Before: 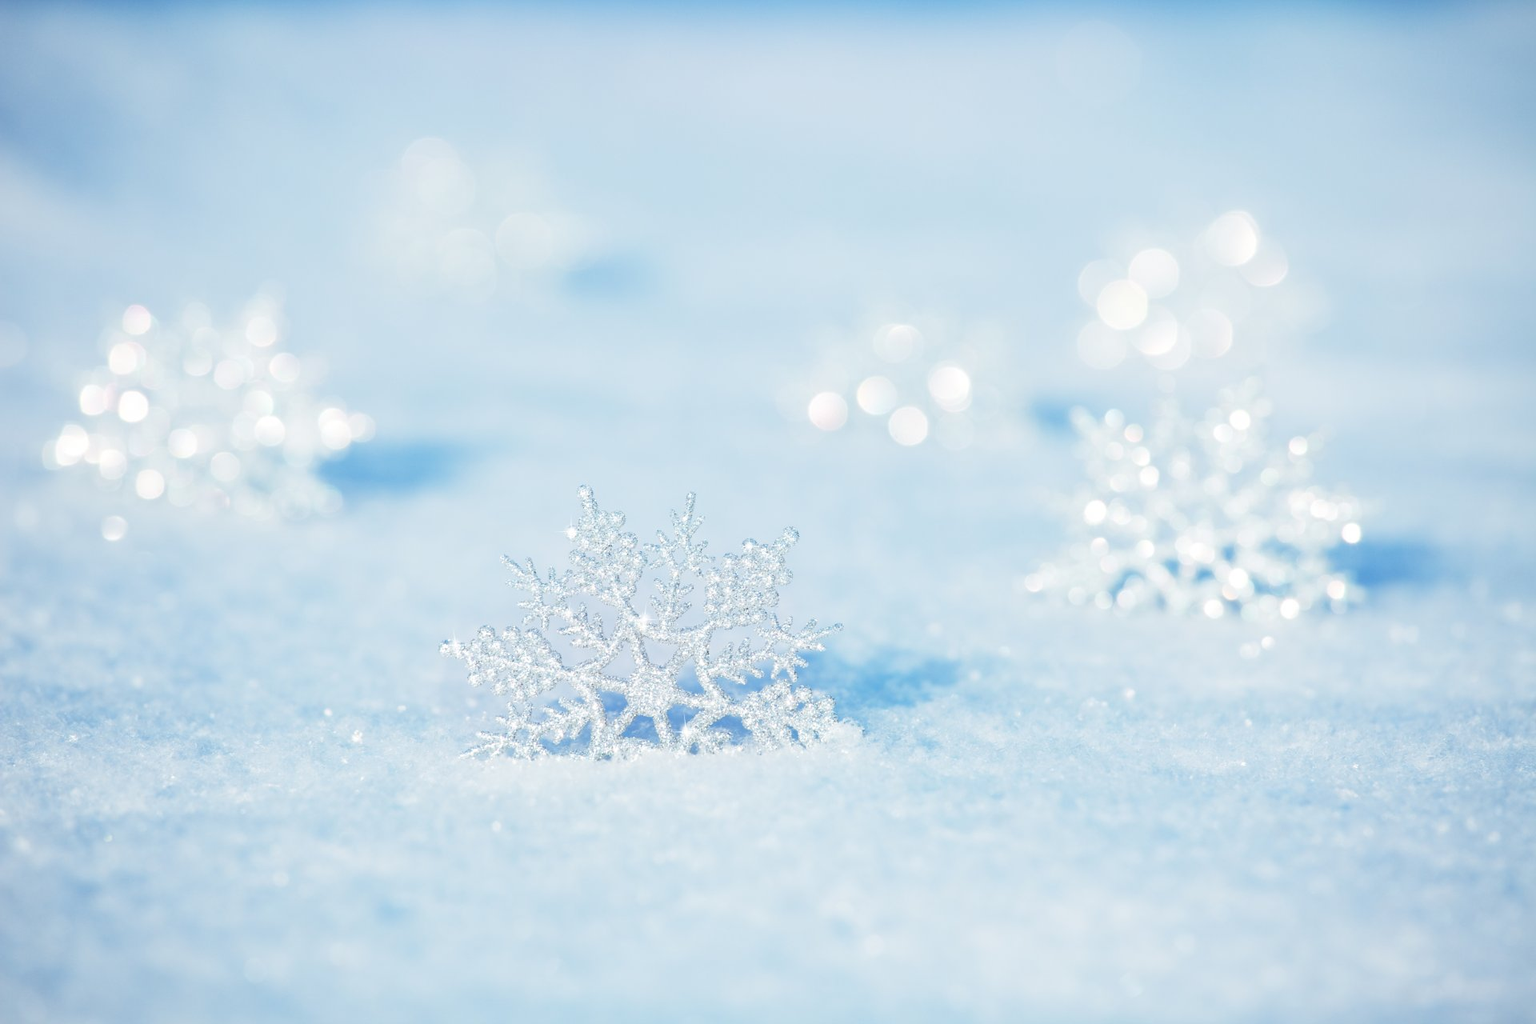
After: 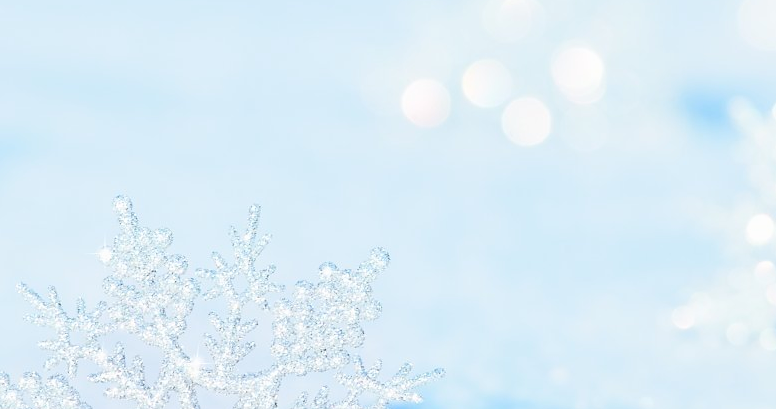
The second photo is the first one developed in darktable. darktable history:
contrast brightness saturation: contrast 0.14, brightness 0.21
crop: left 31.751%, top 32.172%, right 27.8%, bottom 35.83%
rotate and perspective: crop left 0, crop top 0
exposure: exposure -0.048 EV, compensate highlight preservation false
sharpen: radius 1
